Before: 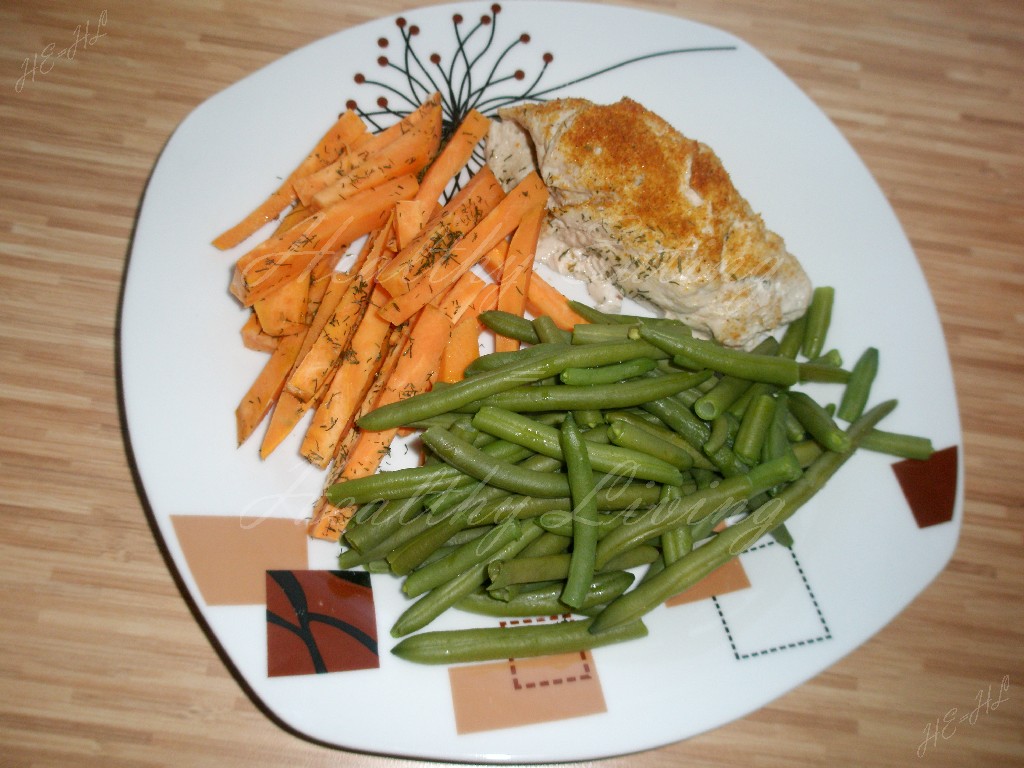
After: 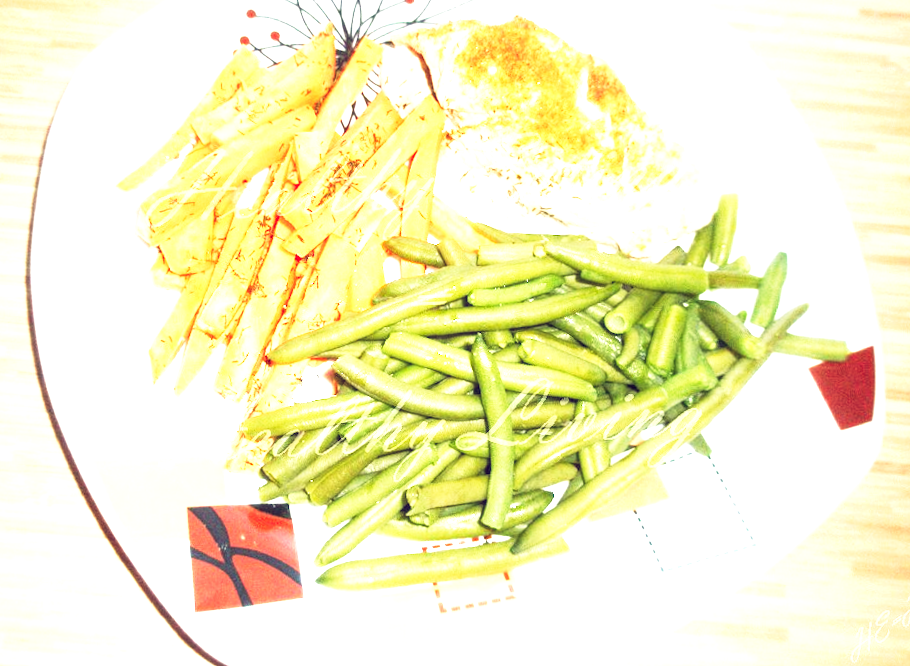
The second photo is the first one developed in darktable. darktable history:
rotate and perspective: rotation -1.32°, lens shift (horizontal) -0.031, crop left 0.015, crop right 0.985, crop top 0.047, crop bottom 0.982
crop and rotate: angle 1.96°, left 5.673%, top 5.673%
exposure: exposure 2.207 EV, compensate highlight preservation false
color balance: lift [1.001, 0.997, 0.99, 1.01], gamma [1.007, 1, 0.975, 1.025], gain [1, 1.065, 1.052, 0.935], contrast 13.25%
local contrast: on, module defaults
base curve: curves: ch0 [(0, 0) (0.579, 0.807) (1, 1)], preserve colors none
white balance: emerald 1
